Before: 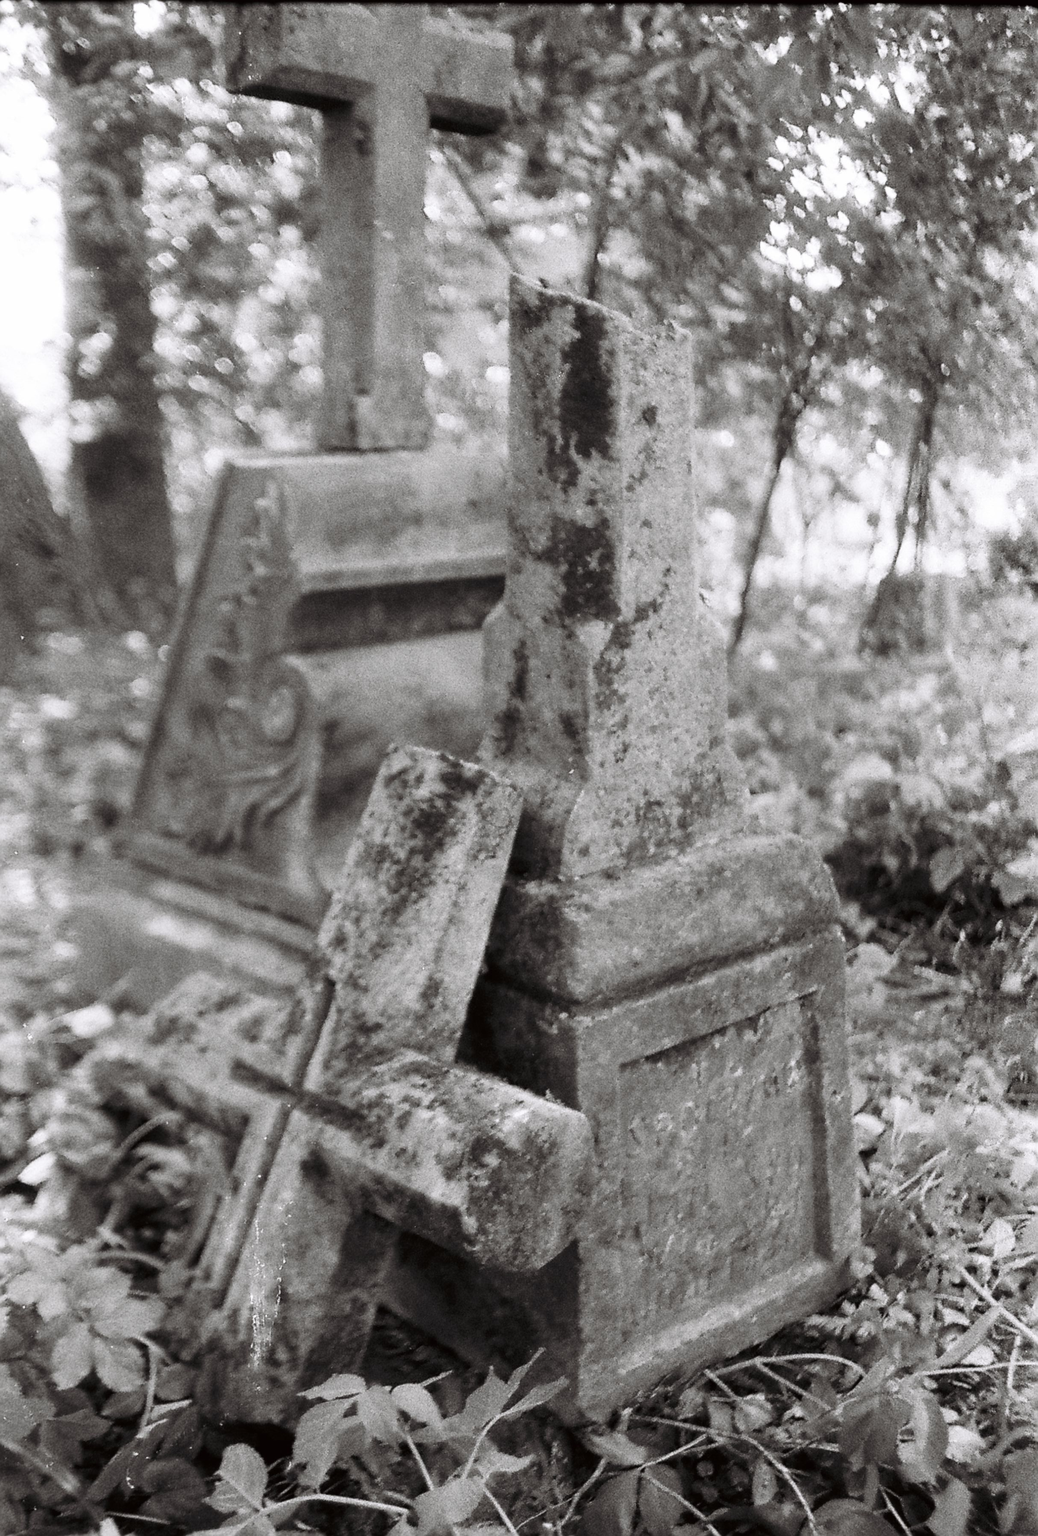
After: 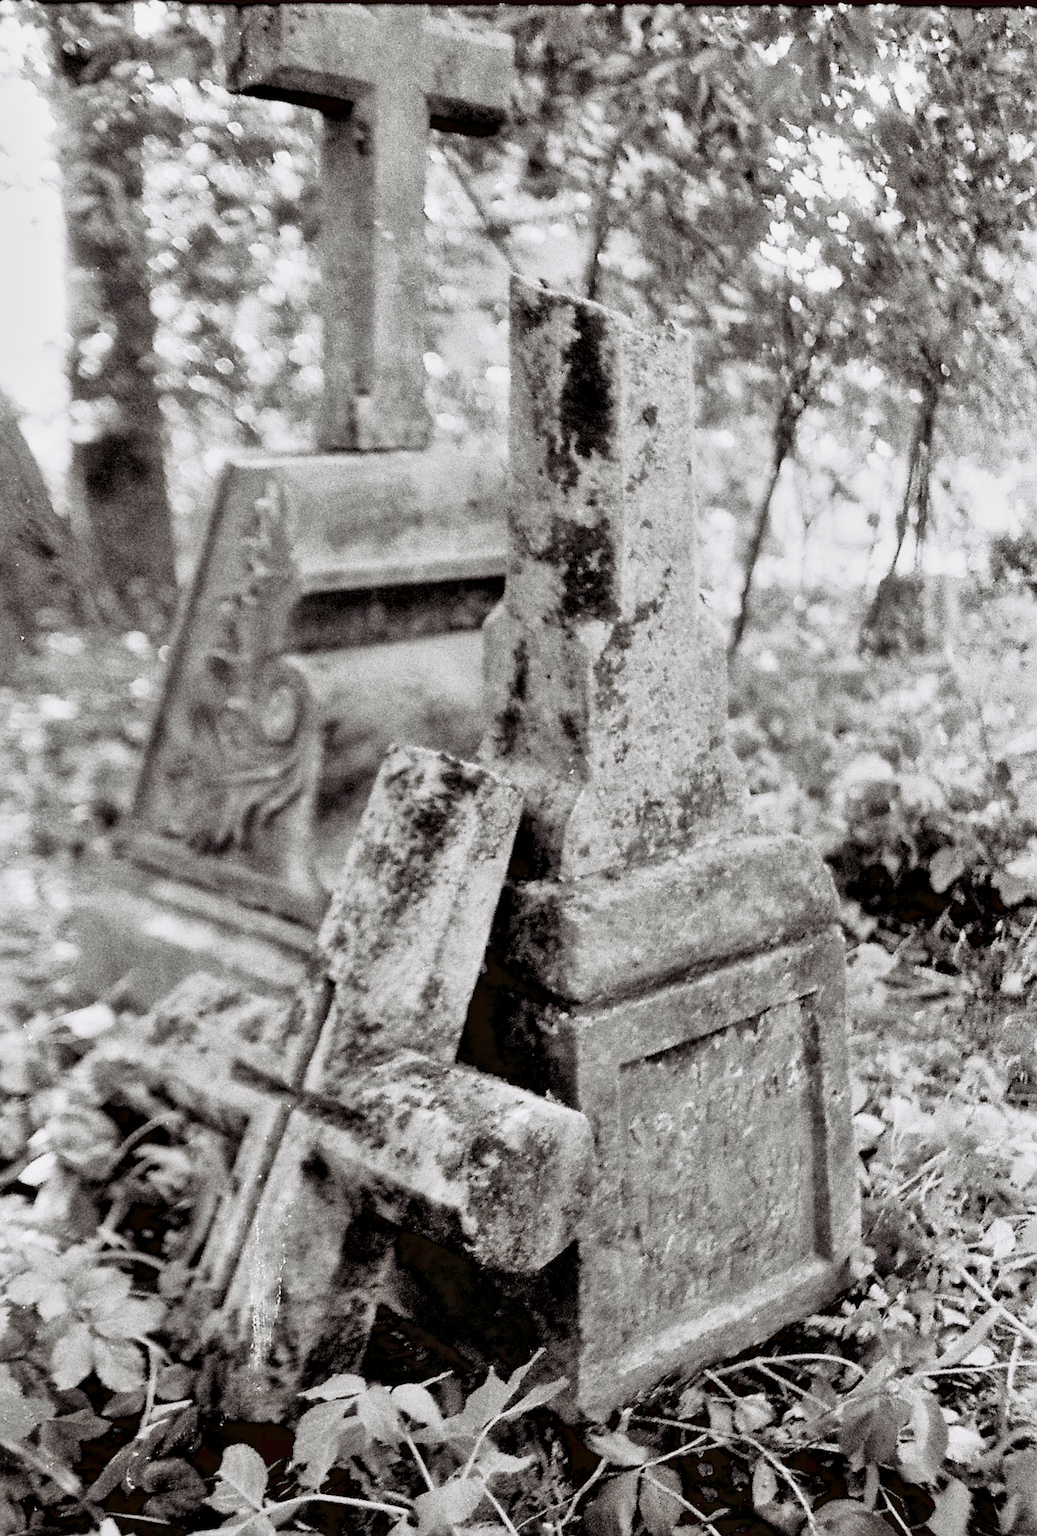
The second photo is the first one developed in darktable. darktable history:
exposure: black level correction 0.012, exposure 0.7 EV, compensate exposure bias true, compensate highlight preservation false
local contrast: mode bilateral grid, contrast 20, coarseness 50, detail 130%, midtone range 0.2
filmic rgb: black relative exposure -7.92 EV, white relative exposure 4.13 EV, threshold 3 EV, hardness 4.02, latitude 51.22%, contrast 1.013, shadows ↔ highlights balance 5.35%, color science v5 (2021), contrast in shadows safe, contrast in highlights safe, enable highlight reconstruction true
shadows and highlights: shadows 49, highlights -41, soften with gaussian
